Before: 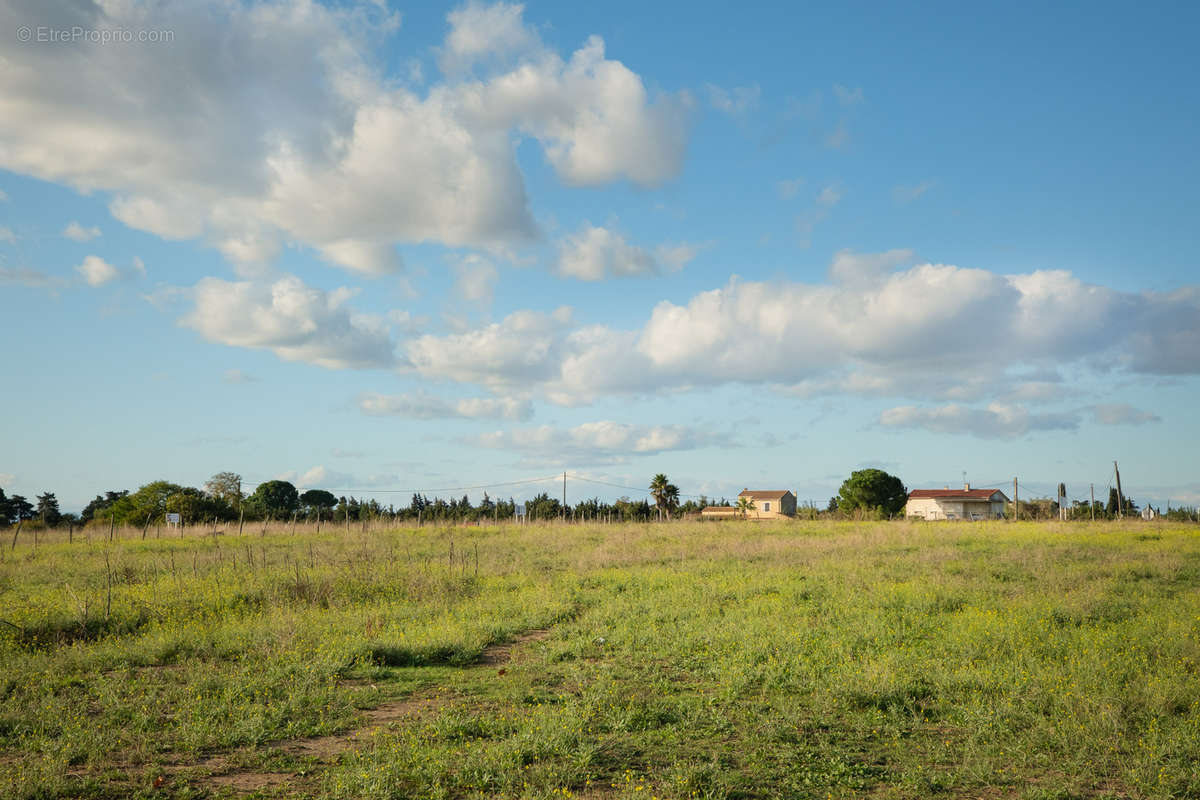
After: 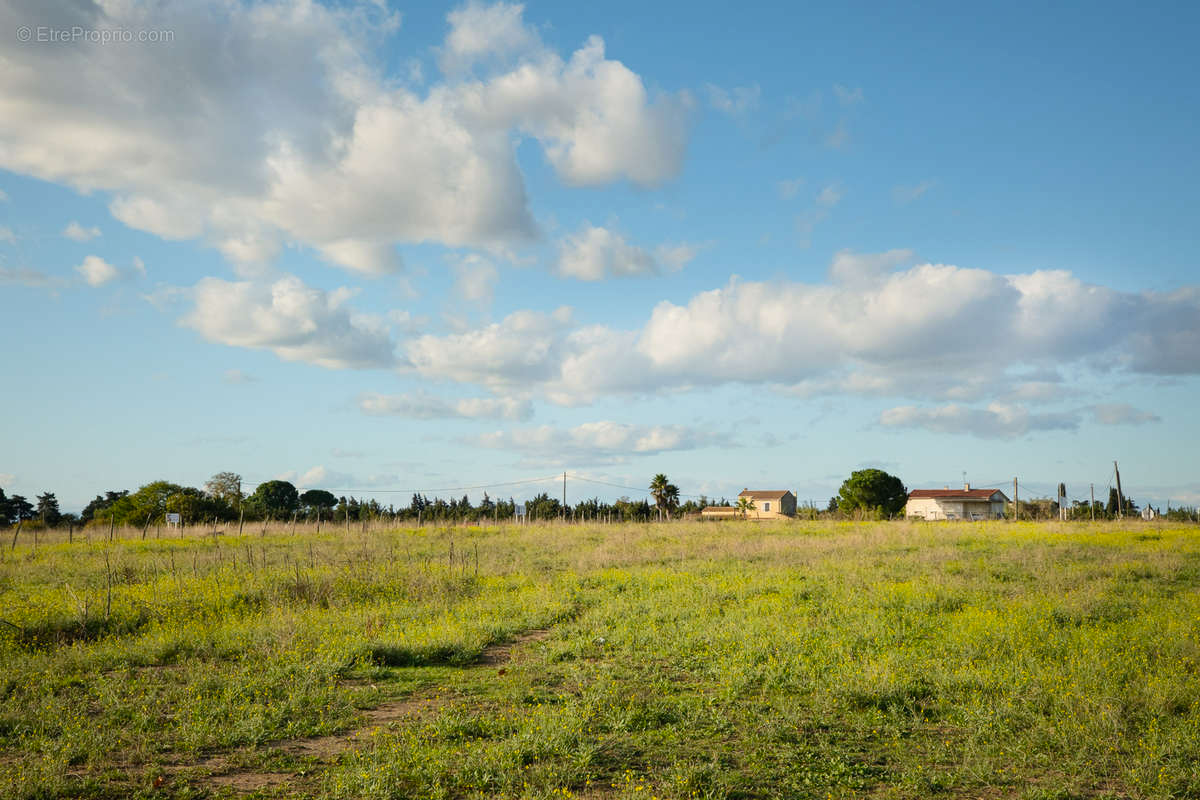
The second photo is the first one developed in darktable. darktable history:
contrast brightness saturation: contrast 0.11, saturation -0.17
color balance: output saturation 120%
